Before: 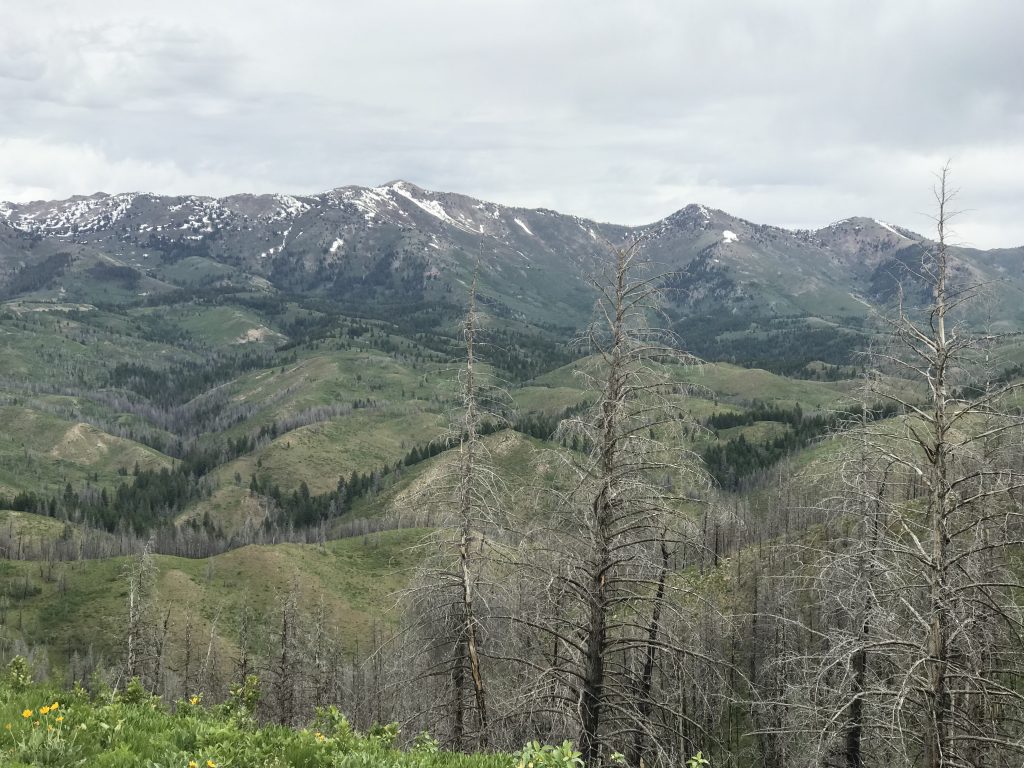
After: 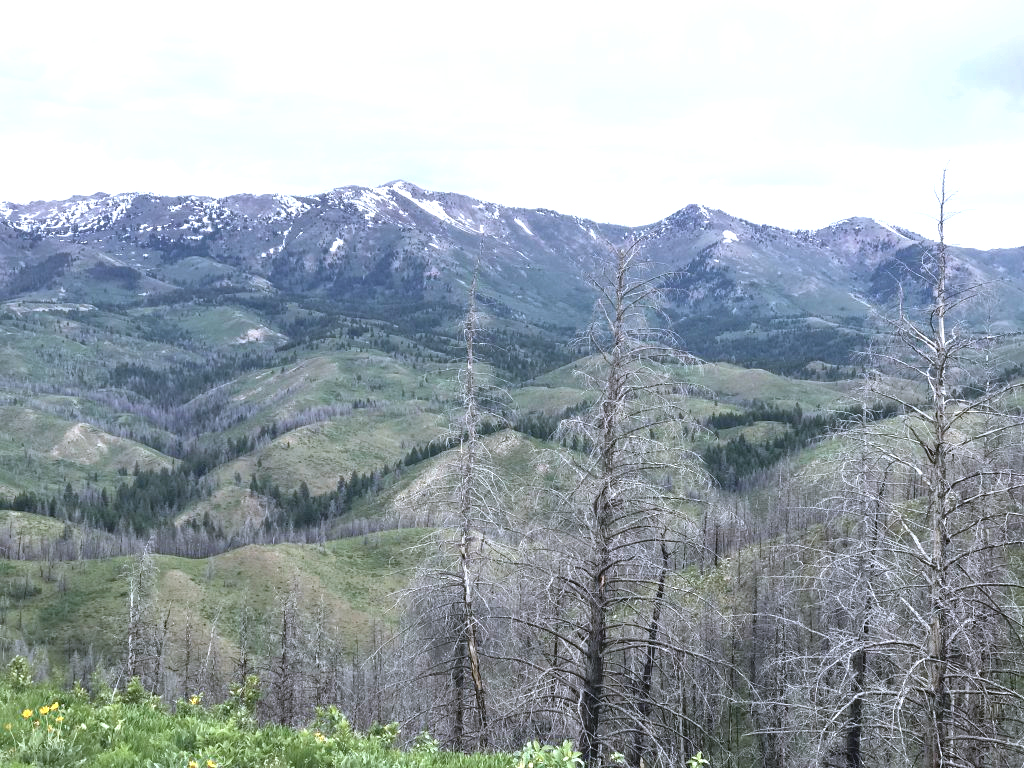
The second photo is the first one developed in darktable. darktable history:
shadows and highlights: radius 126.59, shadows 30.49, highlights -31.01, low approximation 0.01, soften with gaussian
exposure: black level correction 0, exposure 0.696 EV, compensate highlight preservation false
color calibration: illuminant custom, x 0.372, y 0.389, temperature 4269.82 K
